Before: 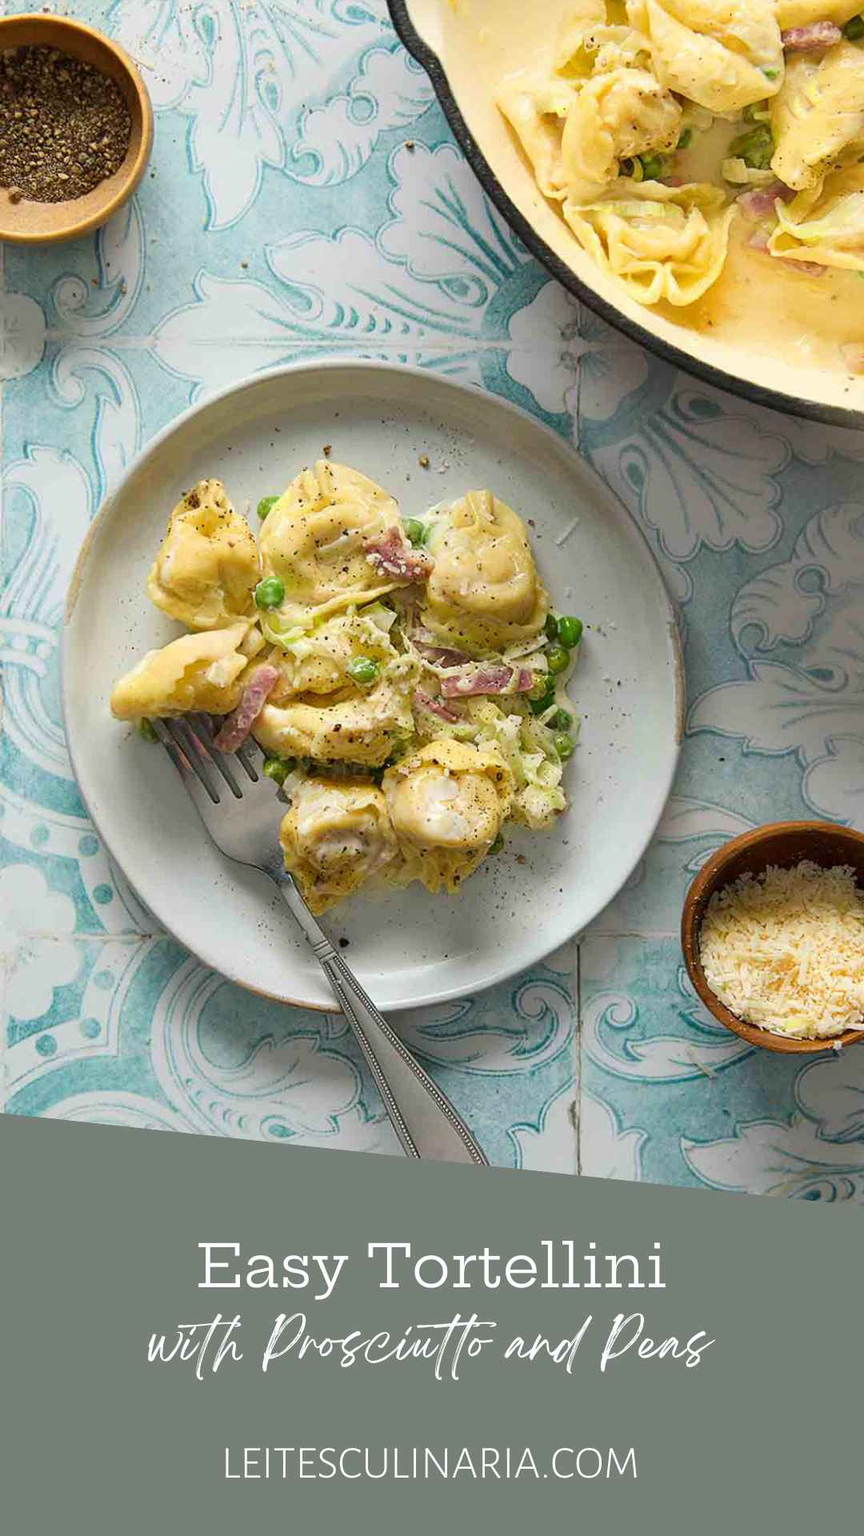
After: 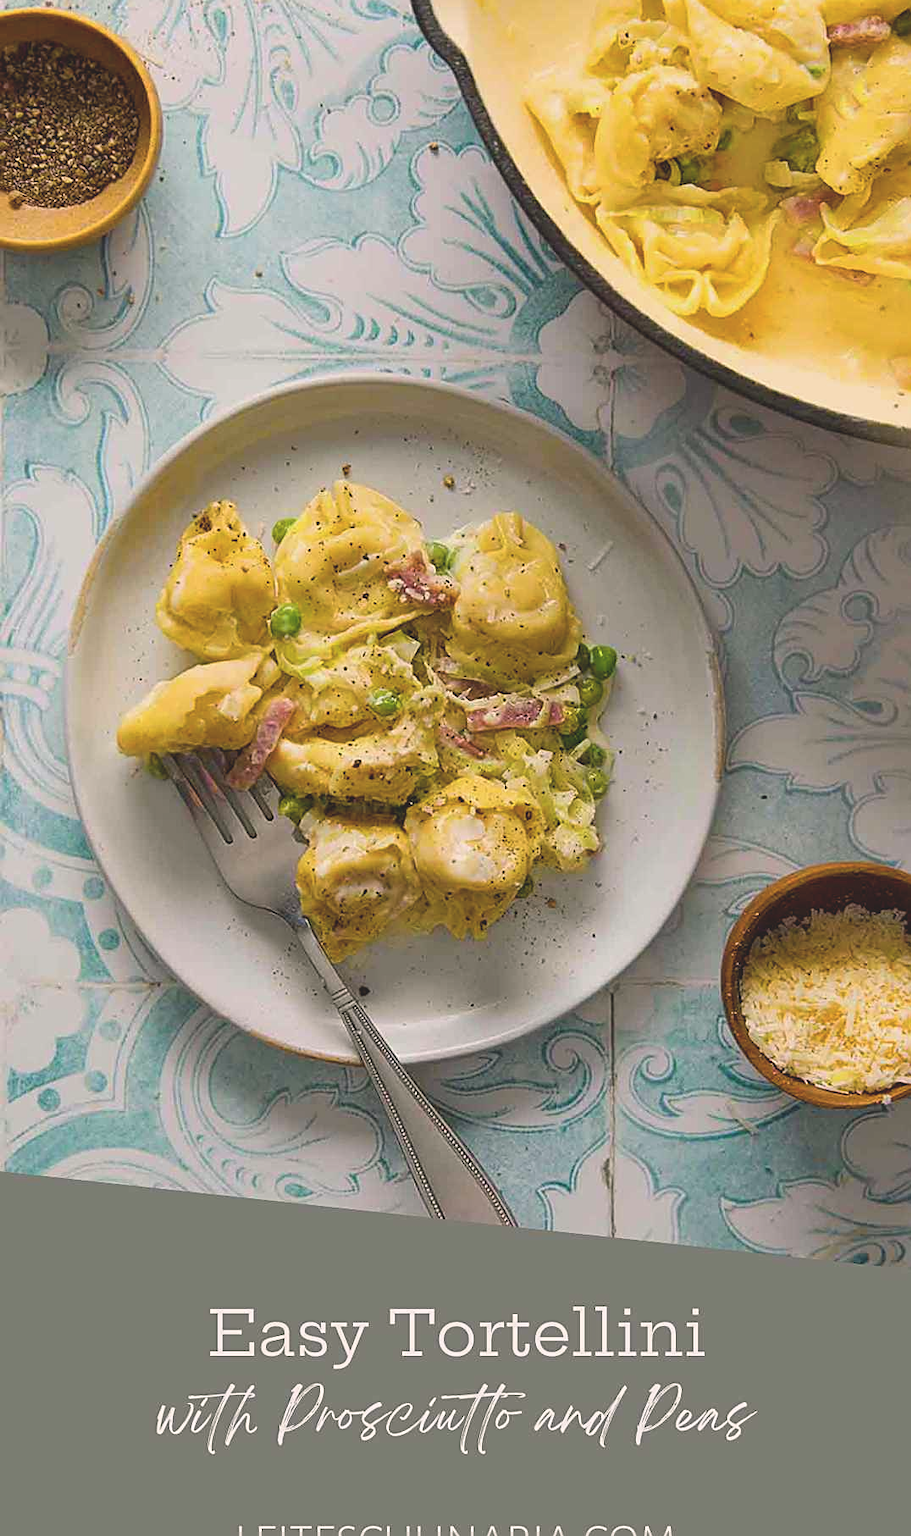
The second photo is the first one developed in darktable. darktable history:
crop: top 0.448%, right 0.264%, bottom 5.045%
sharpen: on, module defaults
color balance: lift [1, 1.001, 0.999, 1.001], gamma [1, 1.004, 1.007, 0.993], gain [1, 0.991, 0.987, 1.013], contrast 10%, output saturation 120%
color correction: highlights a* 5.81, highlights b* 4.84
contrast brightness saturation: contrast -0.26, saturation -0.43
color balance rgb: perceptual saturation grading › global saturation 34.05%, global vibrance 5.56%
